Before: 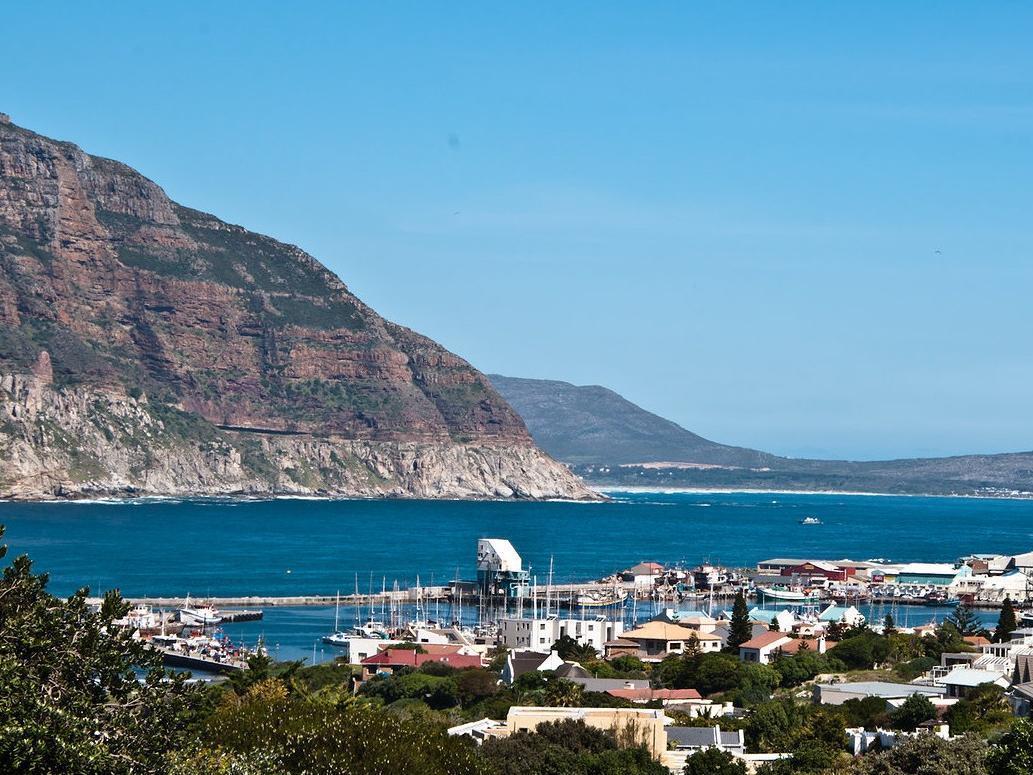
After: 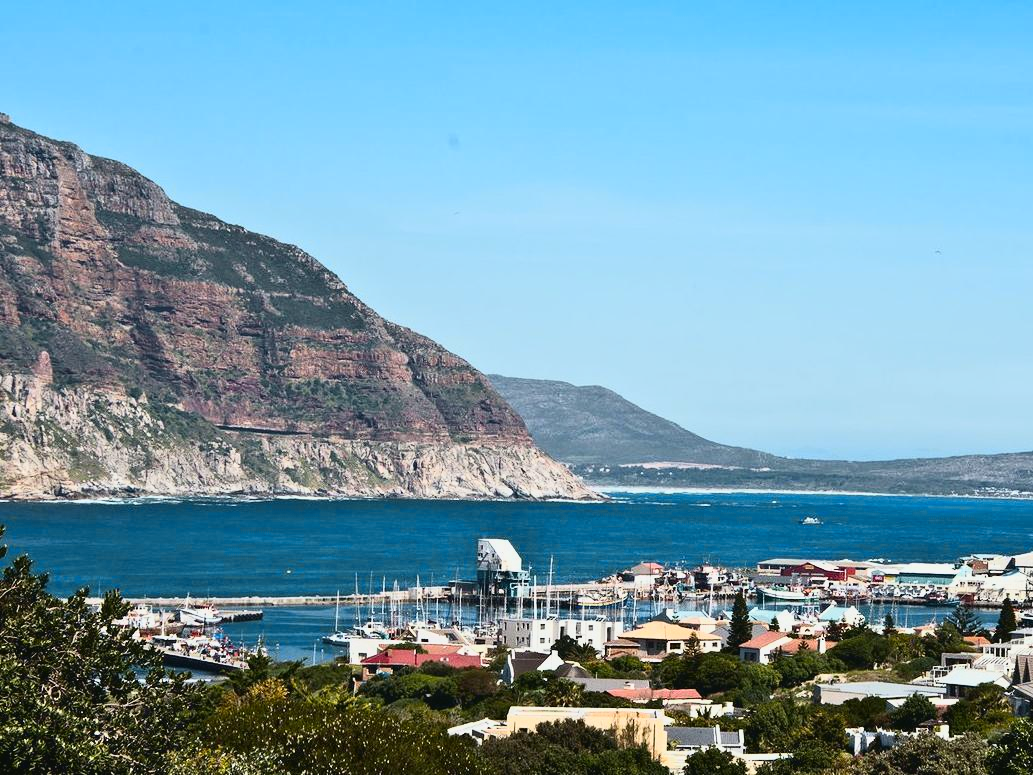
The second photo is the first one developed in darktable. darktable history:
tone curve: curves: ch0 [(0, 0.03) (0.037, 0.045) (0.123, 0.123) (0.19, 0.186) (0.277, 0.279) (0.474, 0.517) (0.584, 0.664) (0.678, 0.777) (0.875, 0.92) (1, 0.965)]; ch1 [(0, 0) (0.243, 0.245) (0.402, 0.41) (0.493, 0.487) (0.508, 0.503) (0.531, 0.532) (0.551, 0.556) (0.637, 0.671) (0.694, 0.732) (1, 1)]; ch2 [(0, 0) (0.249, 0.216) (0.356, 0.329) (0.424, 0.442) (0.476, 0.477) (0.498, 0.503) (0.517, 0.524) (0.532, 0.547) (0.562, 0.576) (0.614, 0.644) (0.706, 0.748) (0.808, 0.809) (0.991, 0.968)], color space Lab, independent channels, preserve colors none
